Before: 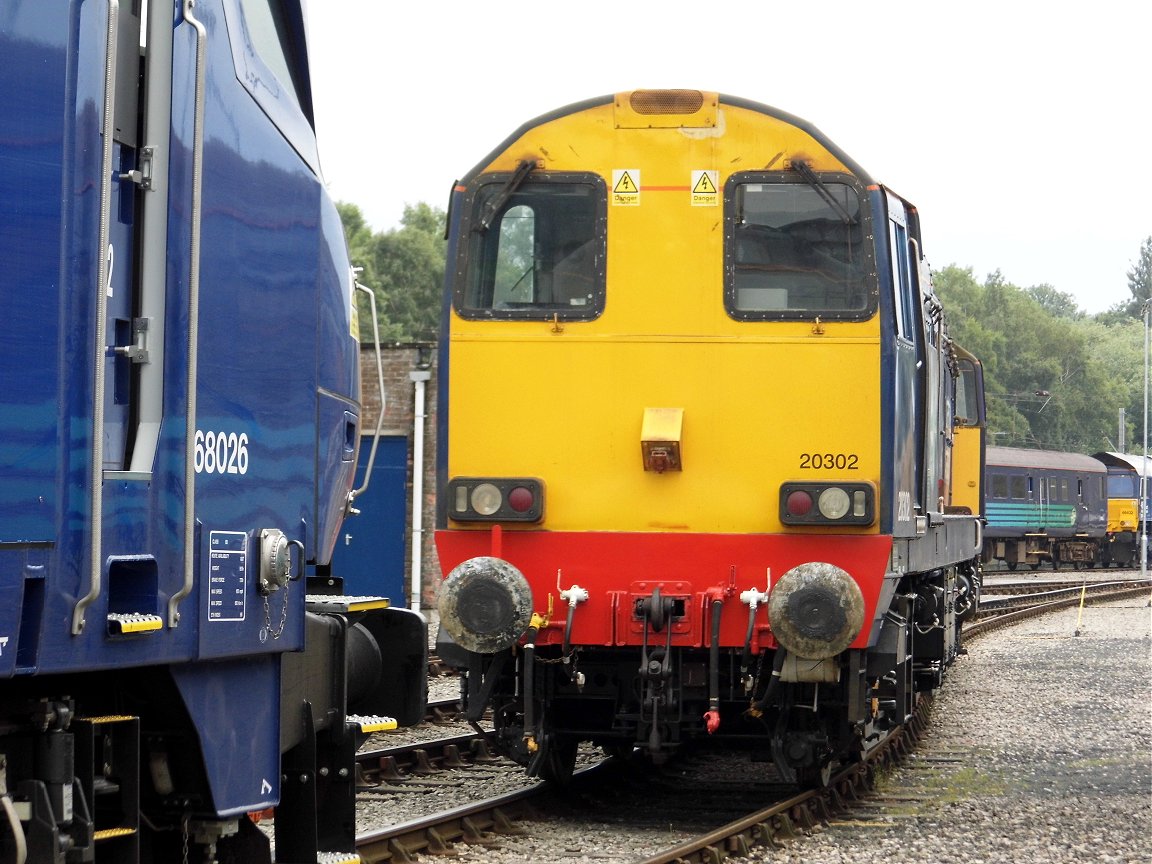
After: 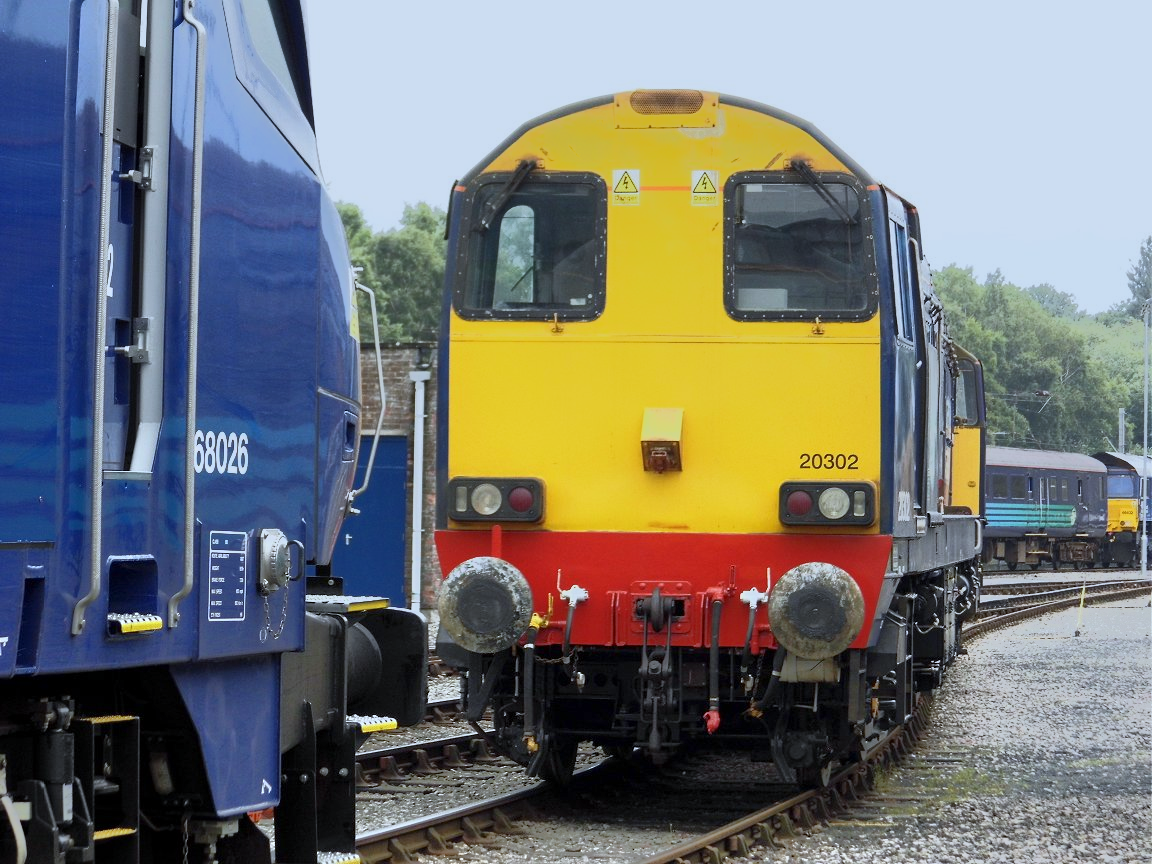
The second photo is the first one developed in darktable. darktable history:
color balance: contrast fulcrum 17.78%
tone equalizer: -7 EV -0.63 EV, -6 EV 1 EV, -5 EV -0.45 EV, -4 EV 0.43 EV, -3 EV 0.41 EV, -2 EV 0.15 EV, -1 EV -0.15 EV, +0 EV -0.39 EV, smoothing diameter 25%, edges refinement/feathering 10, preserve details guided filter
white balance: red 0.924, blue 1.095
